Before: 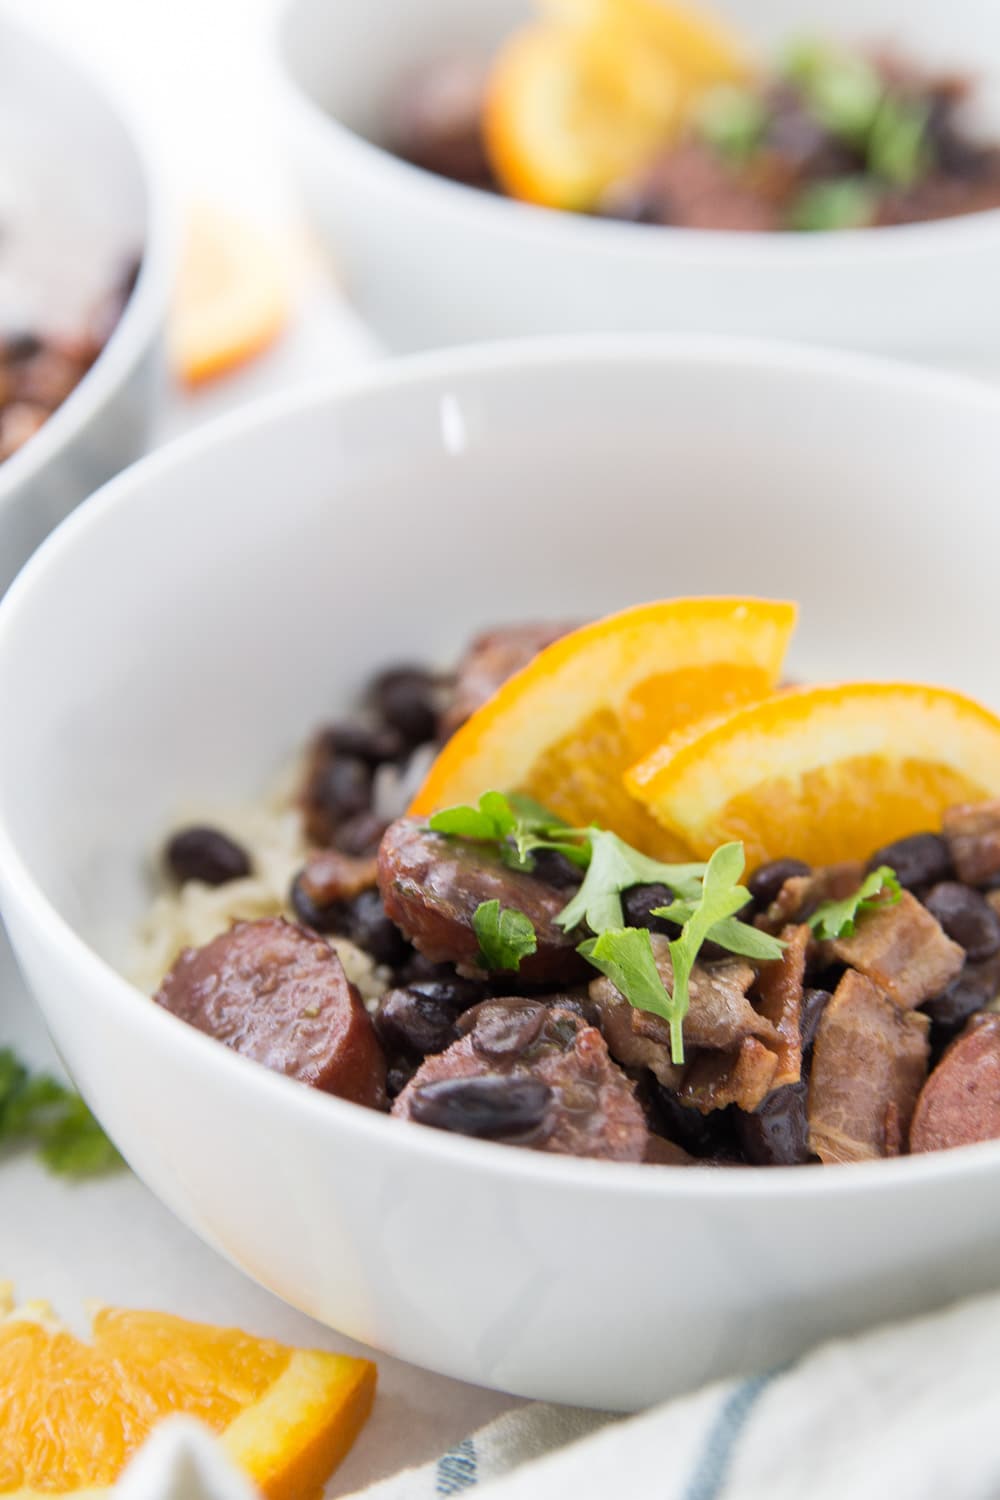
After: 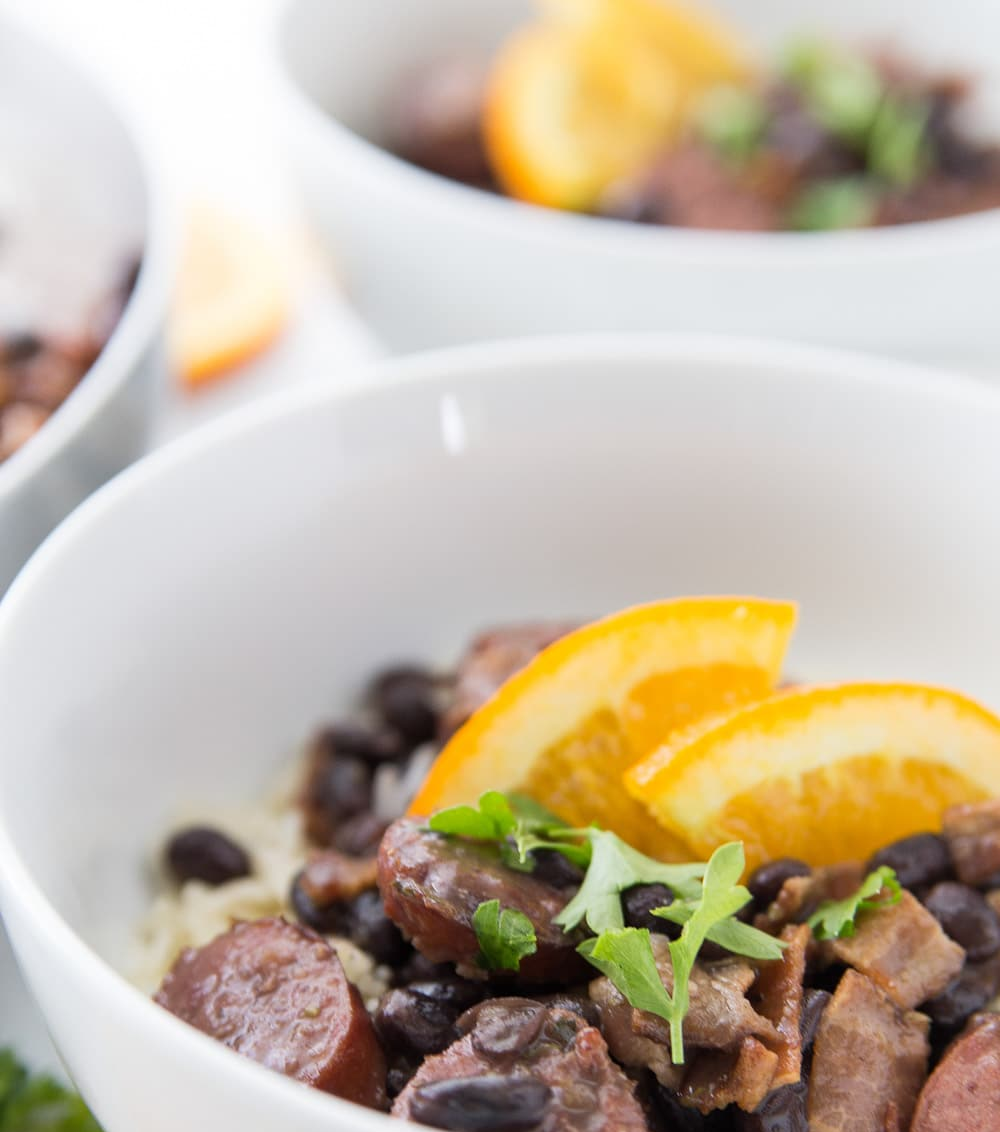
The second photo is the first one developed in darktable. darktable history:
crop: bottom 24.498%
